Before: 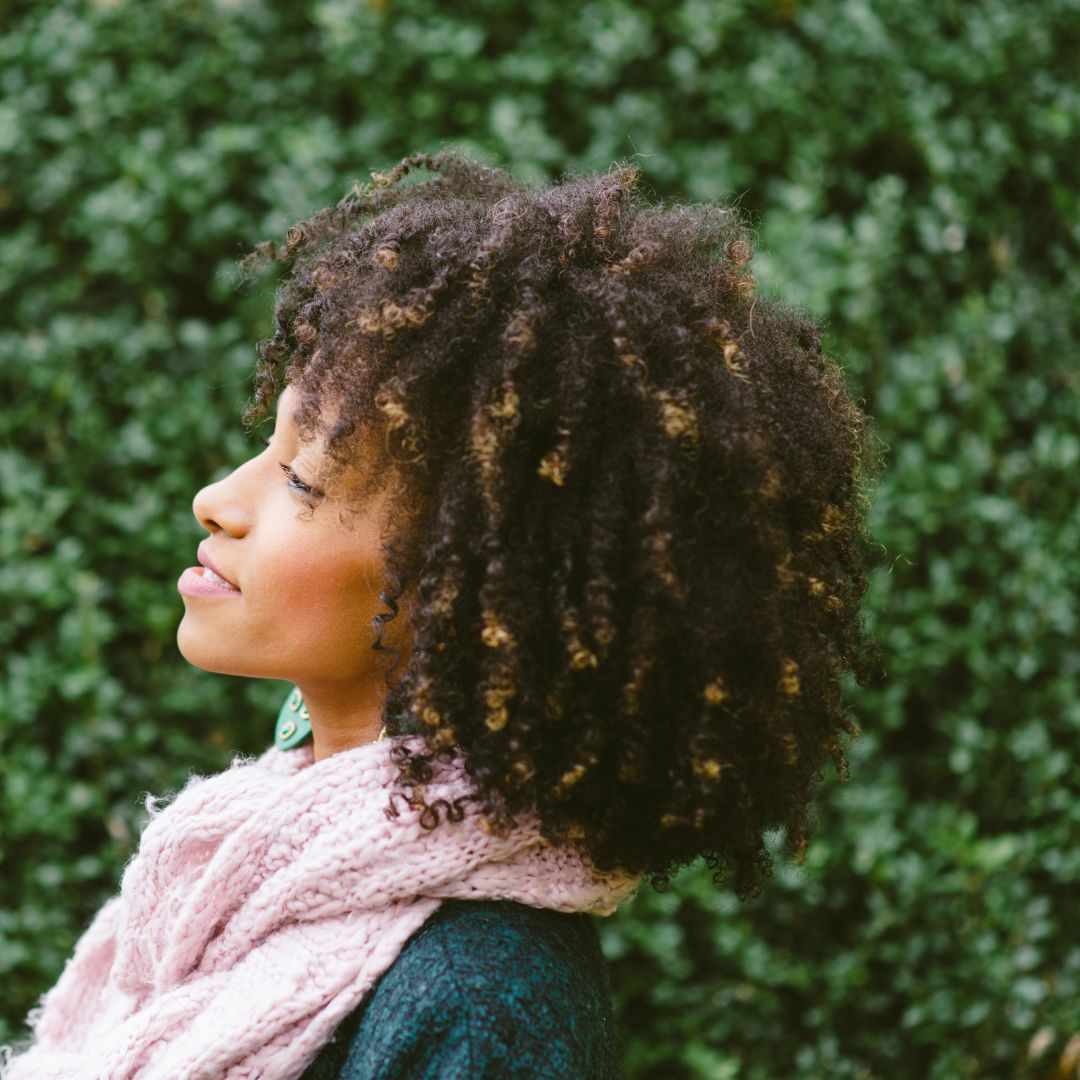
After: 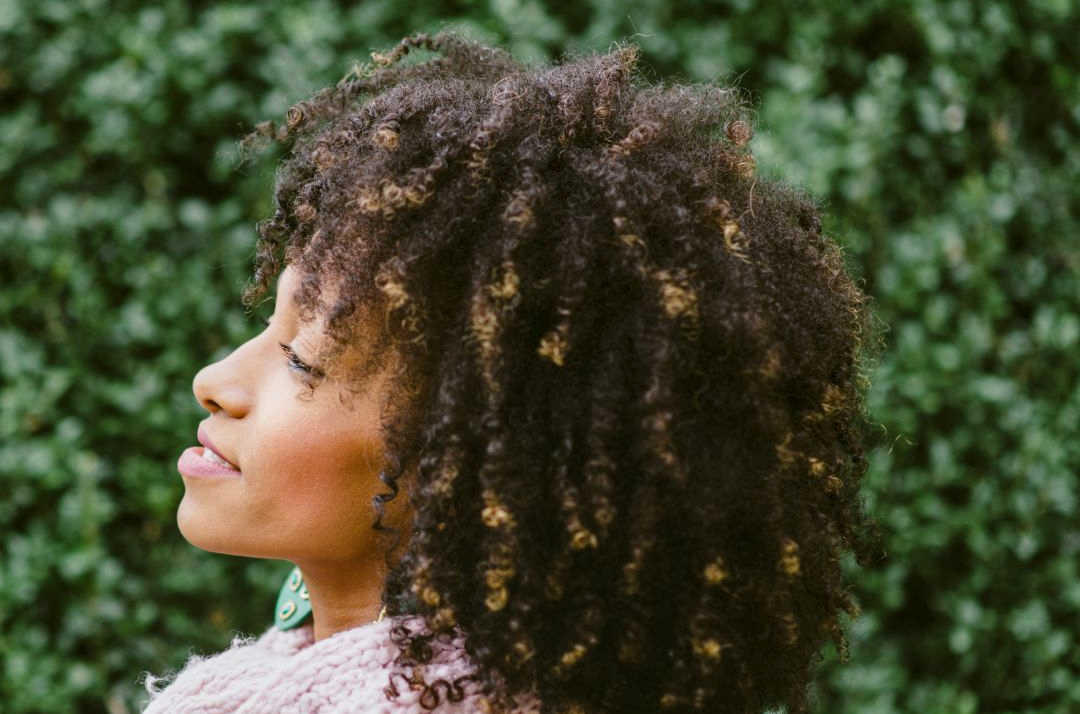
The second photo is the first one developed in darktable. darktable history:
local contrast: on, module defaults
exposure: exposure -0.213 EV, compensate highlight preservation false
crop: top 11.156%, bottom 22.732%
